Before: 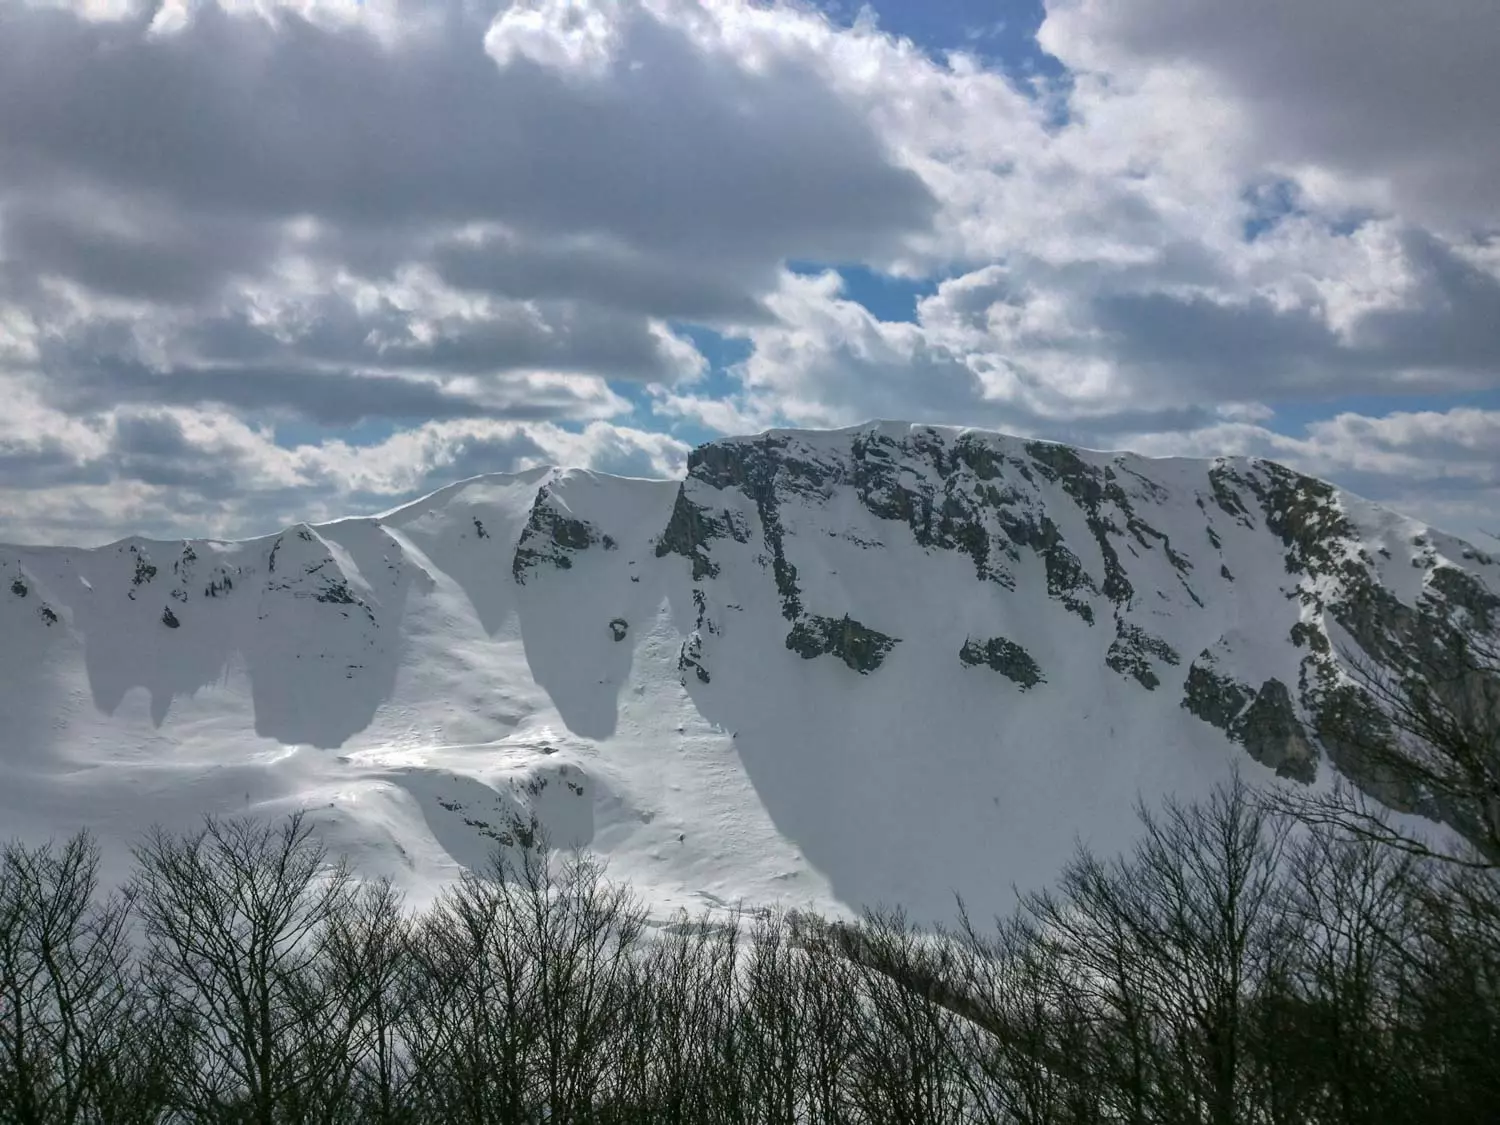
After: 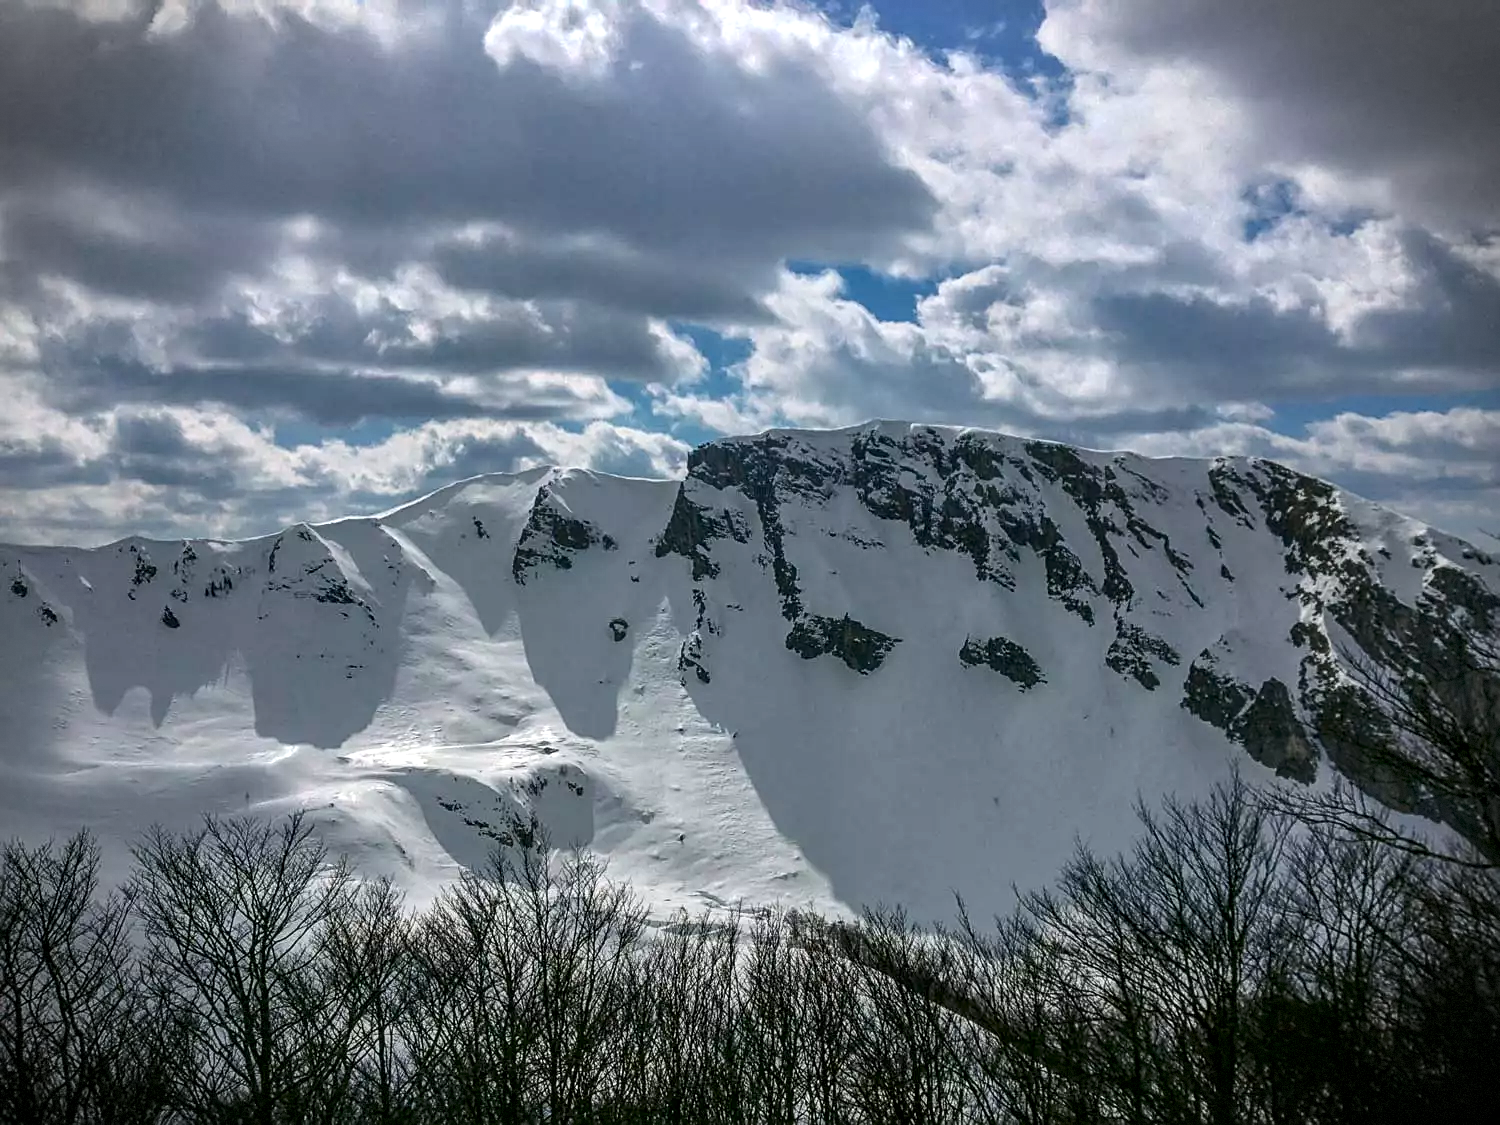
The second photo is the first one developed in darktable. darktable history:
sharpen: on, module defaults
vignetting: fall-off start 88.3%, fall-off radius 43.26%, brightness -0.575, width/height ratio 1.153, dithering 8-bit output
contrast brightness saturation: contrast 0.134, brightness -0.063, saturation 0.152
local contrast: on, module defaults
